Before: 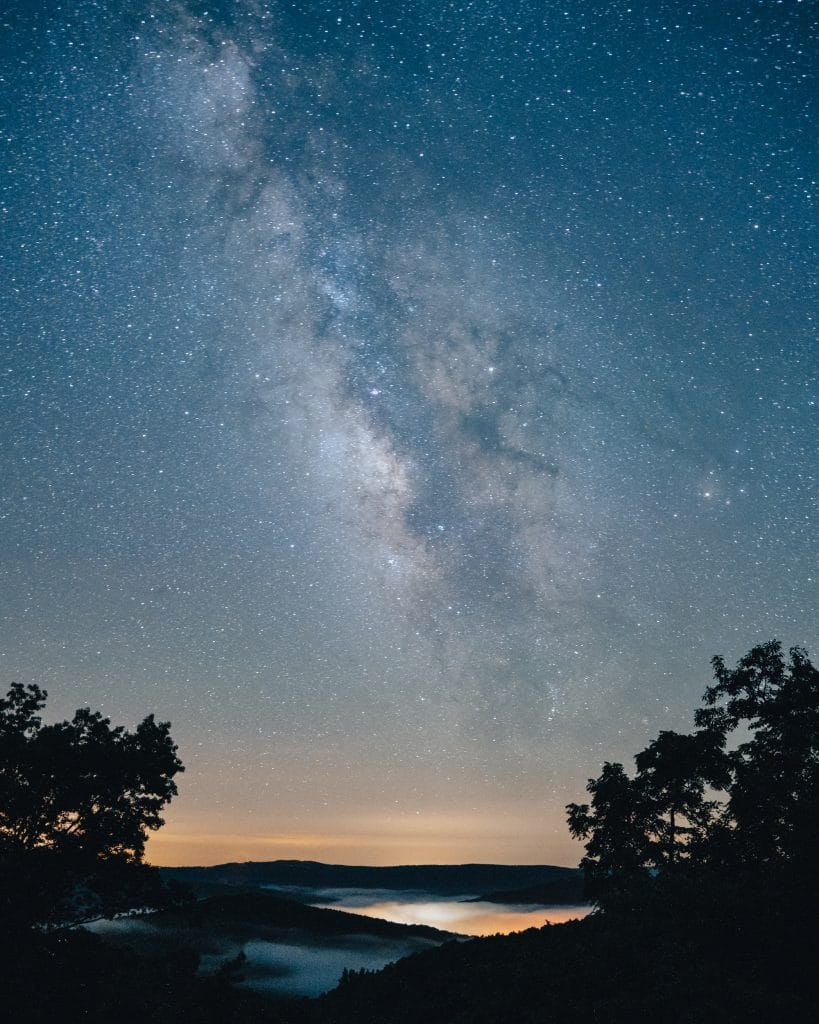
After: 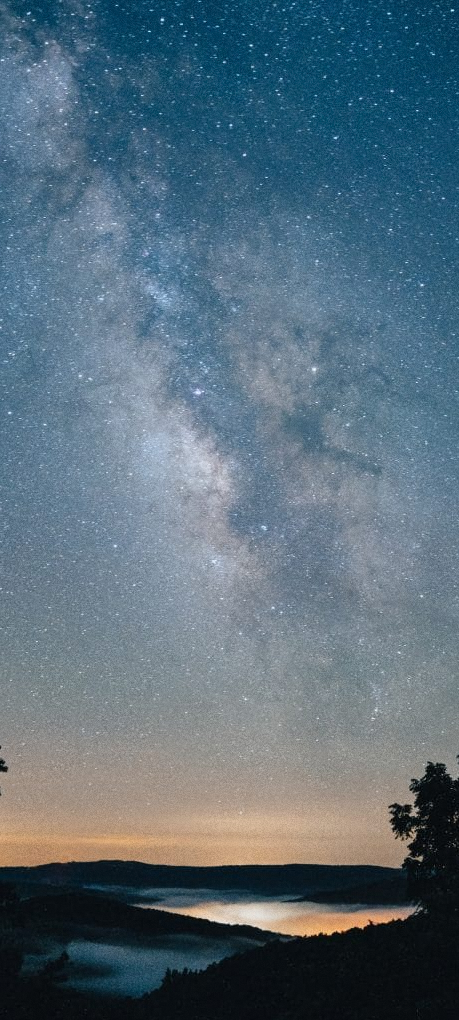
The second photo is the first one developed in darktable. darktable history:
crop: left 21.674%, right 22.086%
grain: coarseness 0.09 ISO
